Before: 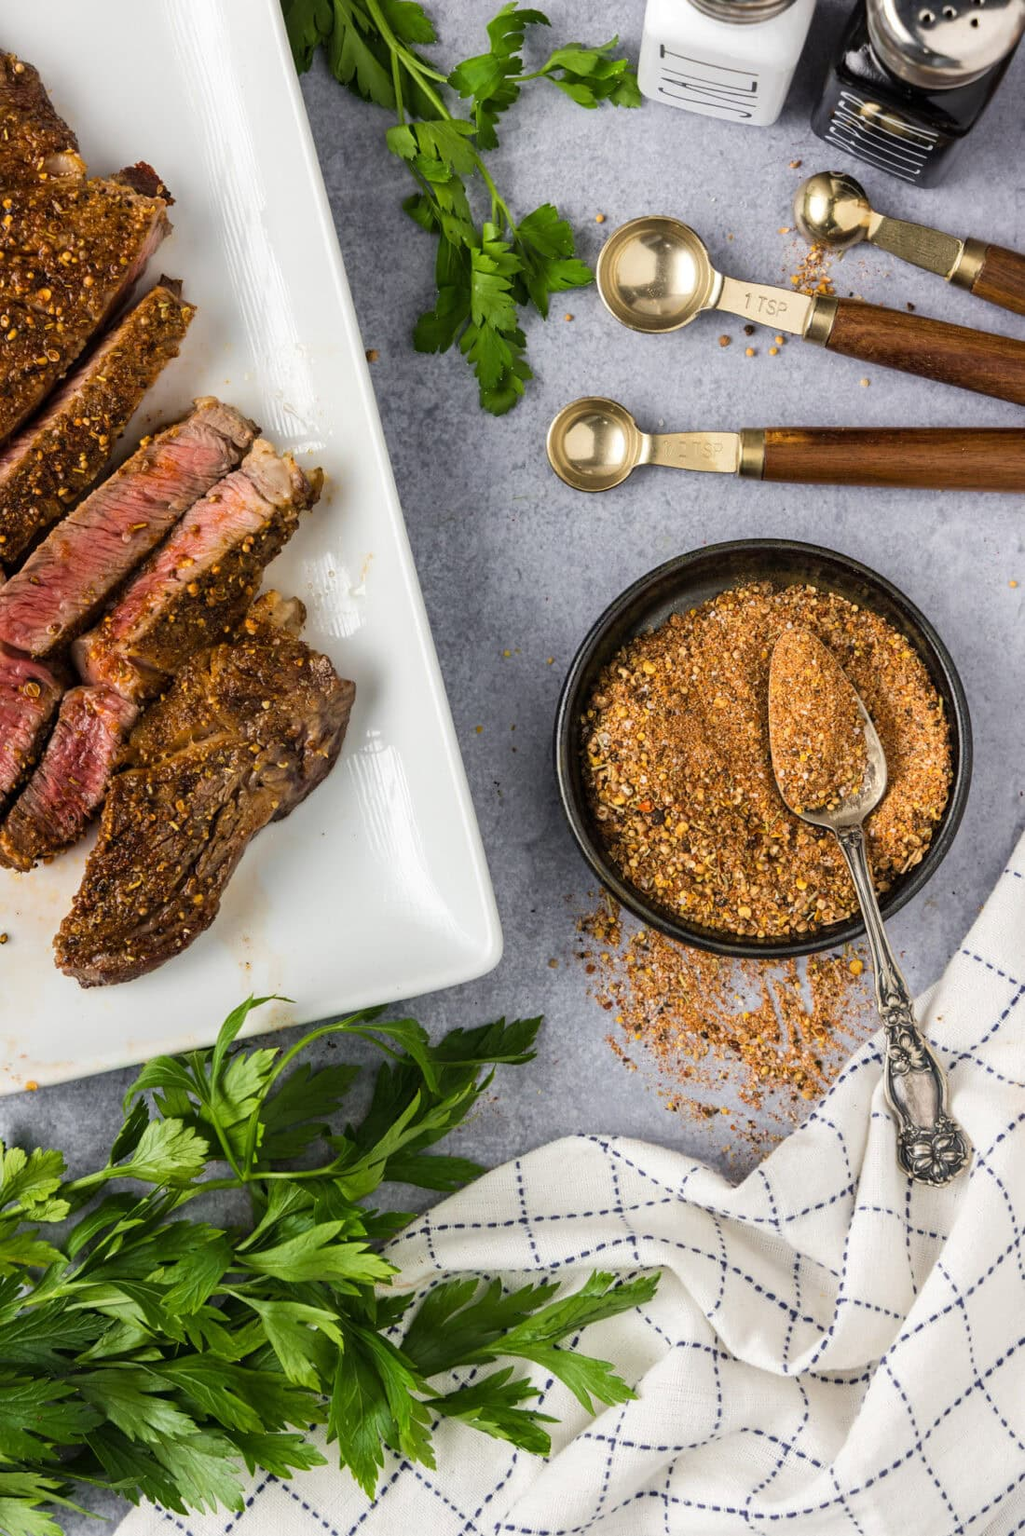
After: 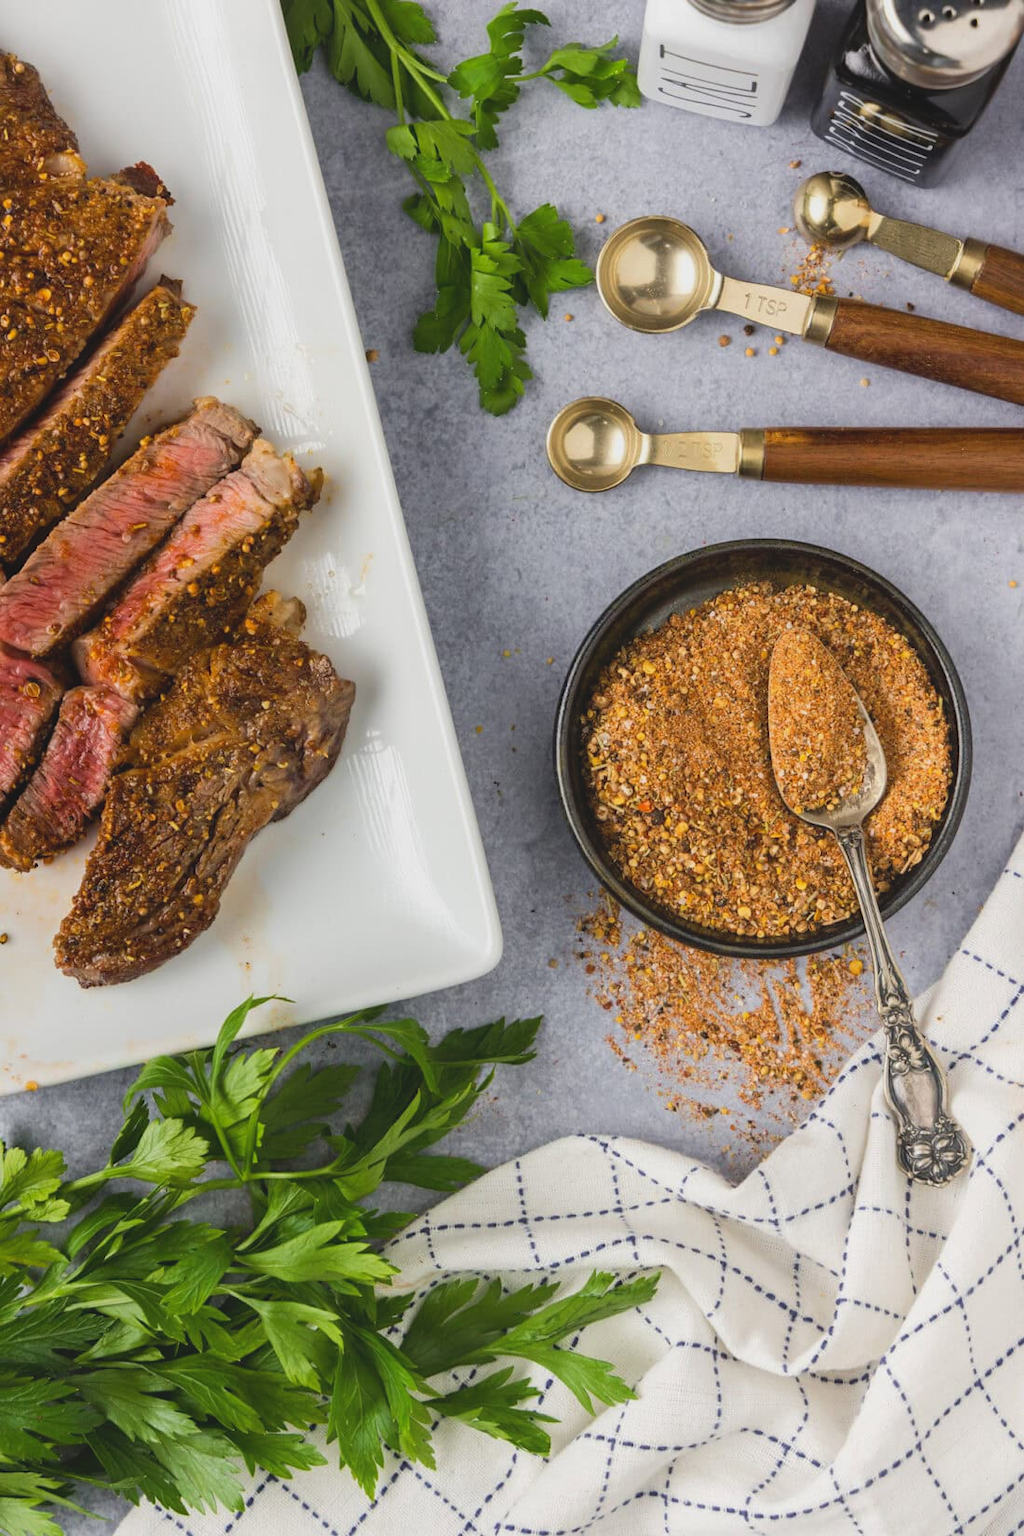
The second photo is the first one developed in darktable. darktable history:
local contrast: highlights 67%, shadows 67%, detail 80%, midtone range 0.327
